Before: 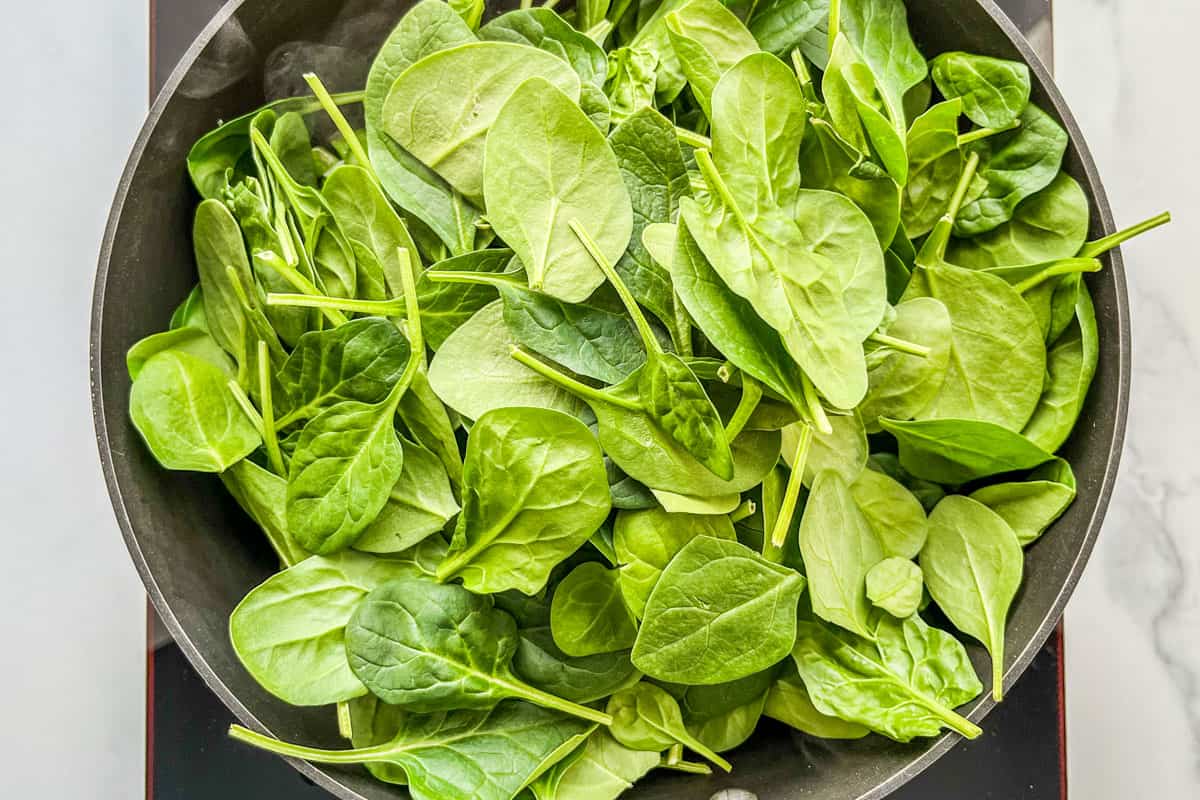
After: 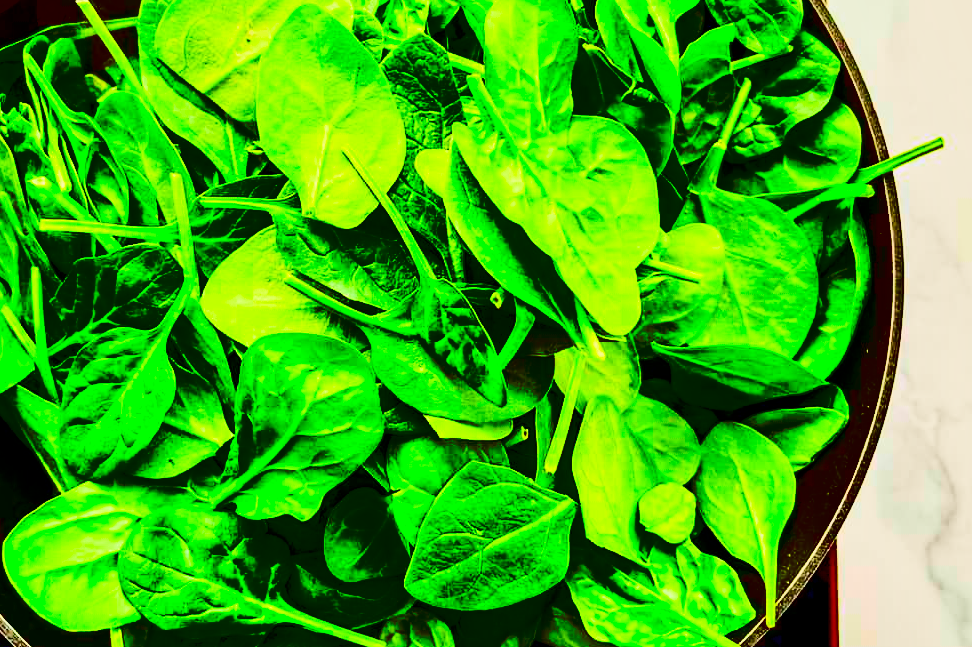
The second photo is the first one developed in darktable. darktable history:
crop: left 18.972%, top 9.364%, bottom 9.717%
shadows and highlights: shadows 48.49, highlights -41.48, soften with gaussian
color correction: highlights b* 0.049, saturation 1.86
color balance rgb: perceptual saturation grading › global saturation 20%, perceptual saturation grading › highlights -25.664%, perceptual saturation grading › shadows 25.686%, perceptual brilliance grading › global brilliance 1.527%, perceptual brilliance grading › highlights 7.657%, perceptual brilliance grading › shadows -3.786%, global vibrance 20%
filmic rgb: black relative exposure -7.65 EV, white relative exposure 4.56 EV, hardness 3.61
contrast brightness saturation: contrast 0.788, brightness -1, saturation 0.995
